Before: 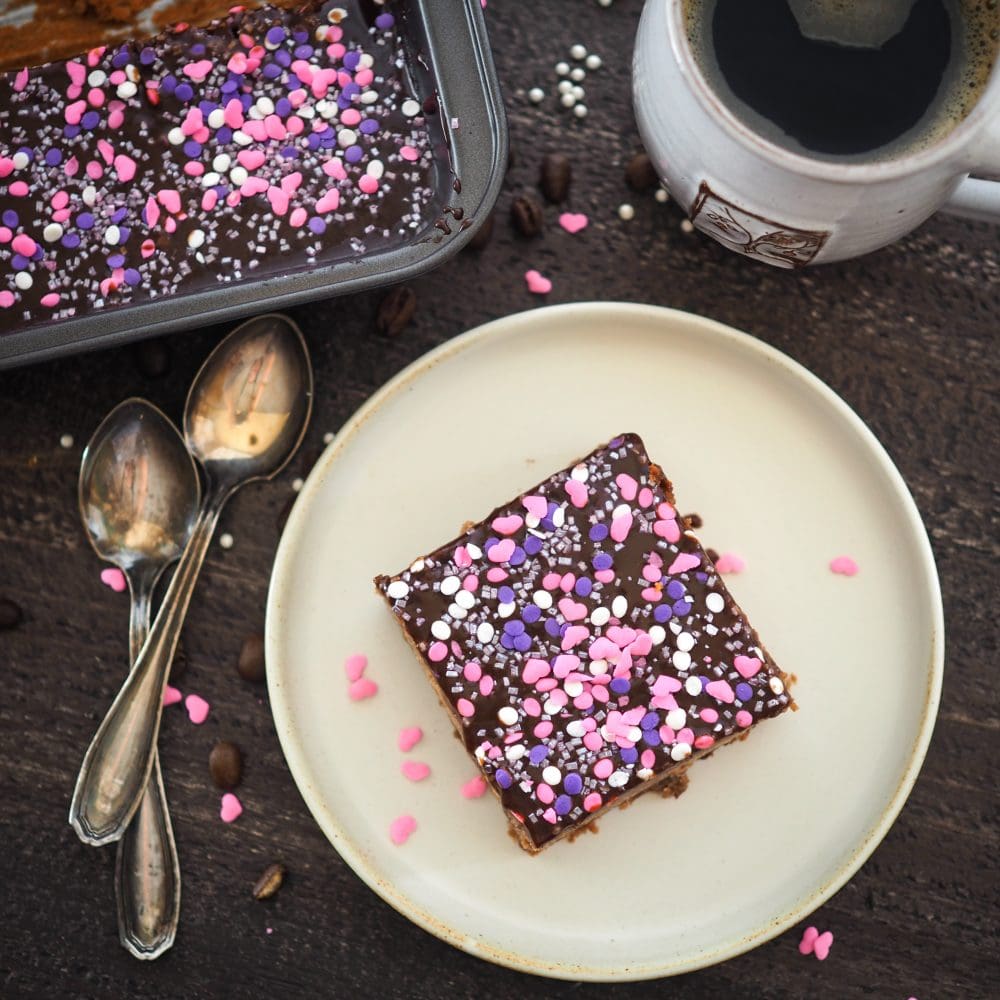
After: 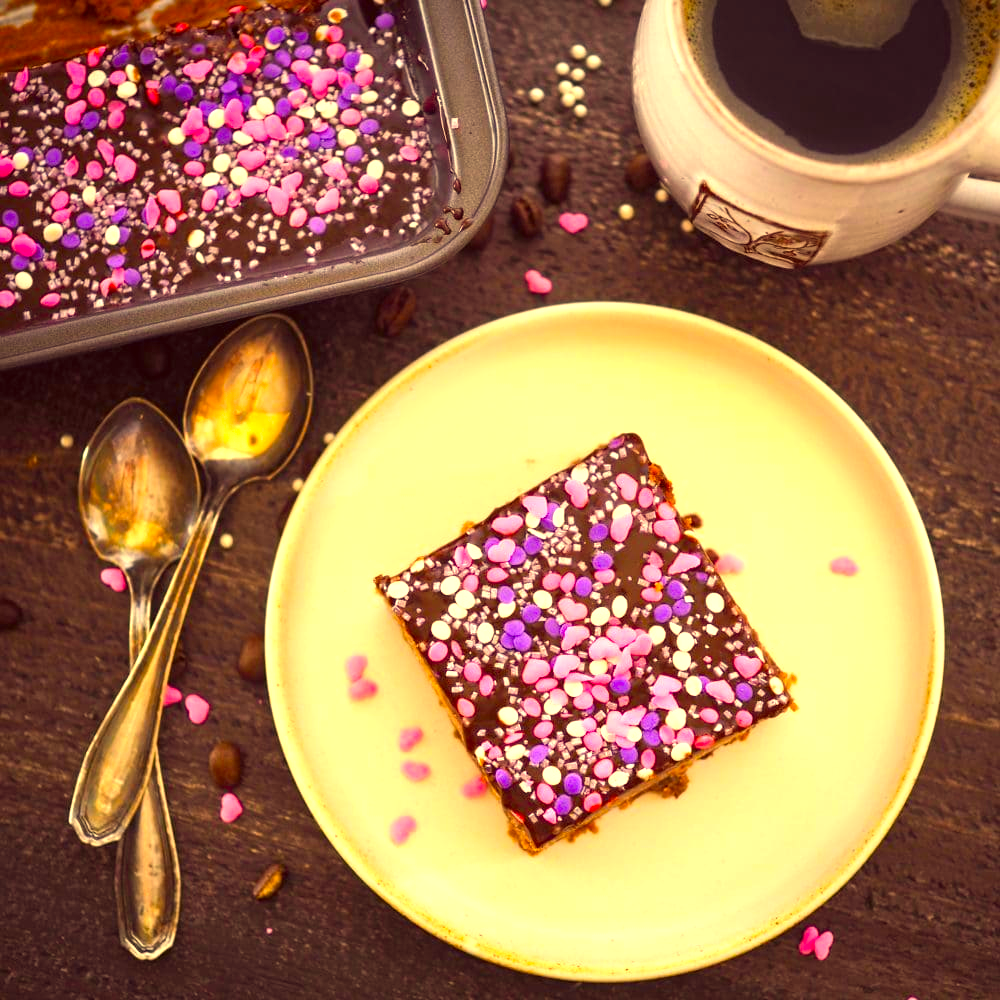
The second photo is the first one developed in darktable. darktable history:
color balance rgb: highlights gain › chroma 0.899%, highlights gain › hue 26.68°, linear chroma grading › global chroma 15.125%, perceptual saturation grading › global saturation 25.001%, global vibrance 3.156%
exposure: black level correction 0, exposure 0.702 EV, compensate exposure bias true, compensate highlight preservation false
color correction: highlights a* 9.74, highlights b* 39.06, shadows a* 14.66, shadows b* 3.12
